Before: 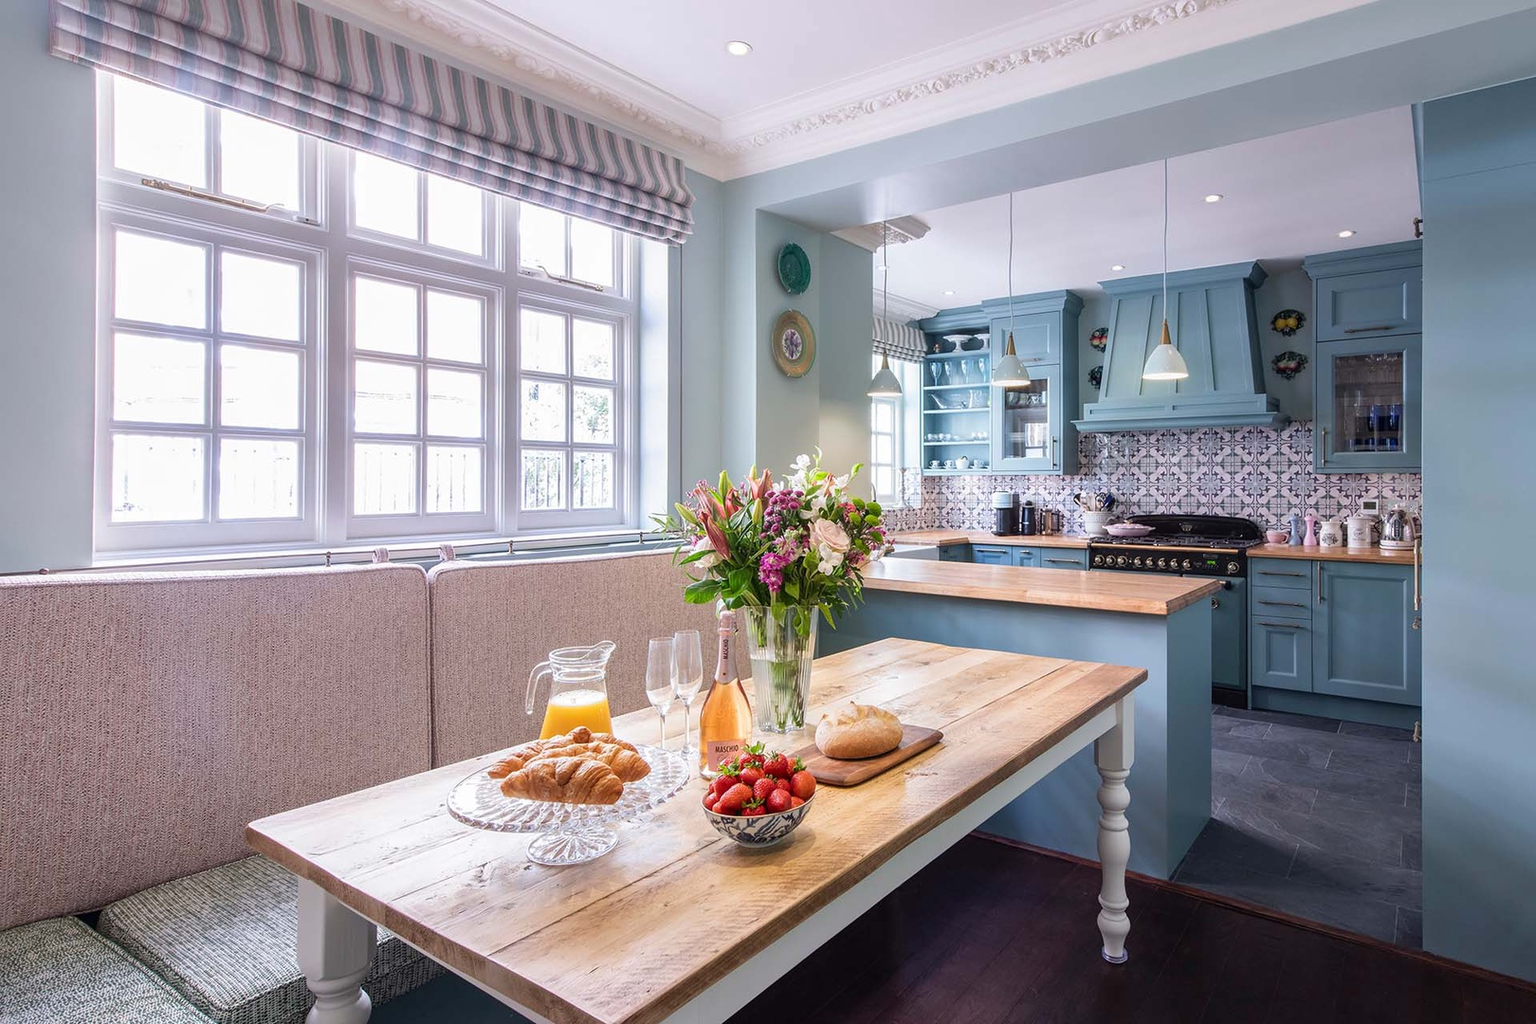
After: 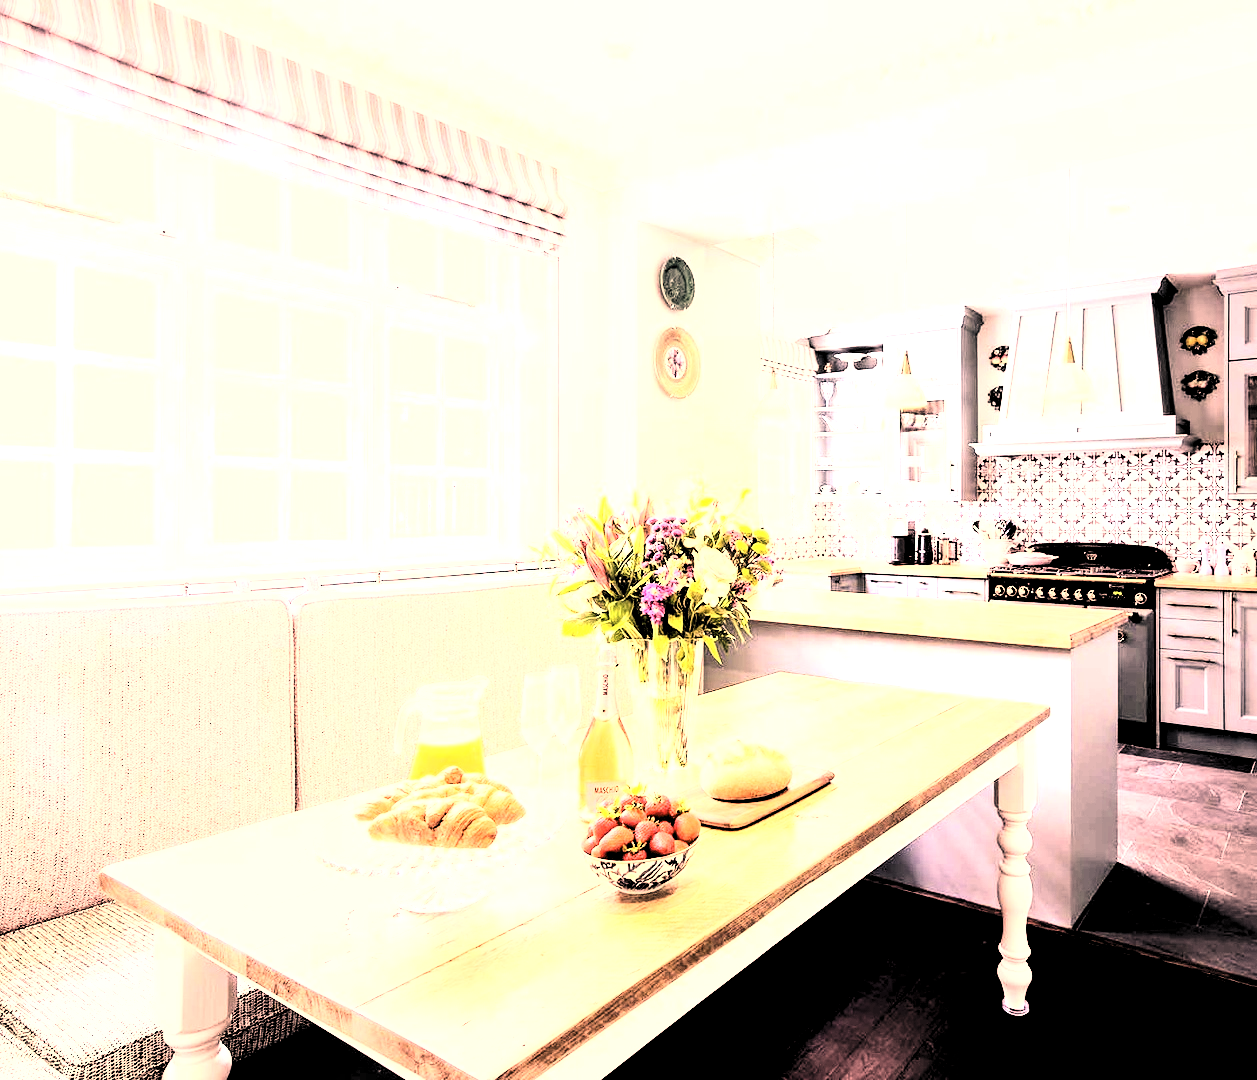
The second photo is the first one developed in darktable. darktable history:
crop: left 9.894%, right 12.491%
levels: black 0.089%, white 99.92%, levels [0.182, 0.542, 0.902]
exposure: black level correction 0, exposure 0.702 EV, compensate highlight preservation false
color correction: highlights a* 39.6, highlights b* 39.61, saturation 0.692
contrast brightness saturation: contrast 0.3
tone equalizer: edges refinement/feathering 500, mask exposure compensation -1.57 EV, preserve details no
base curve: curves: ch0 [(0, 0.003) (0.001, 0.002) (0.006, 0.004) (0.02, 0.022) (0.048, 0.086) (0.094, 0.234) (0.162, 0.431) (0.258, 0.629) (0.385, 0.8) (0.548, 0.918) (0.751, 0.988) (1, 1)]
